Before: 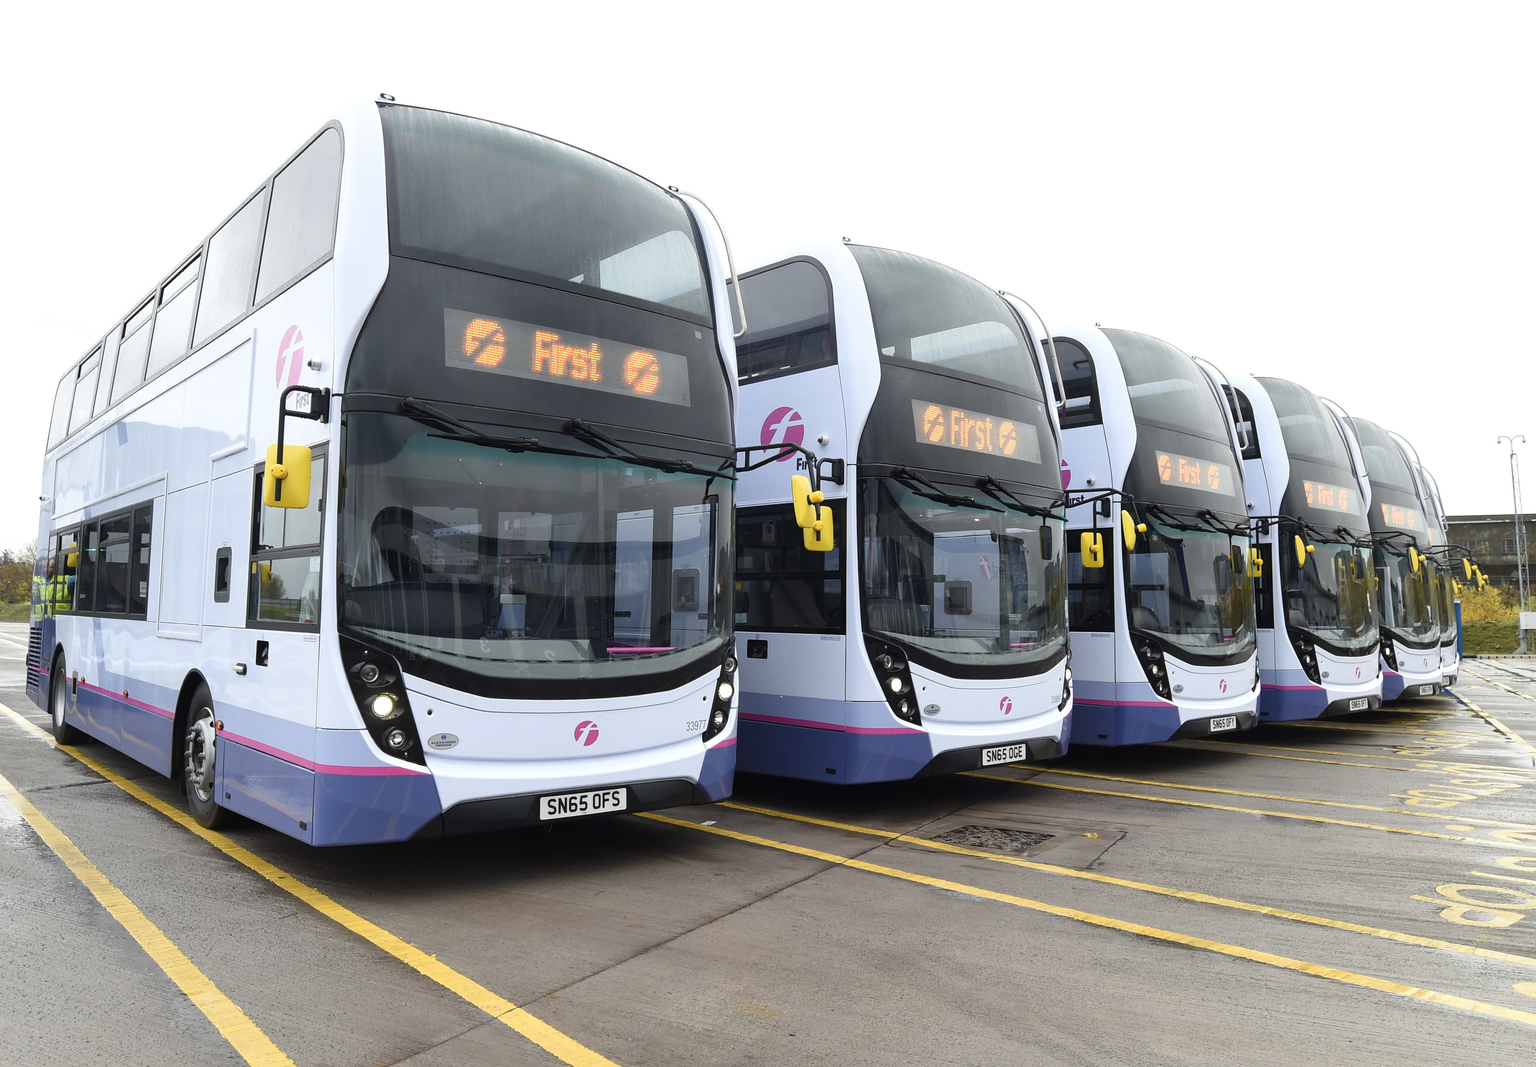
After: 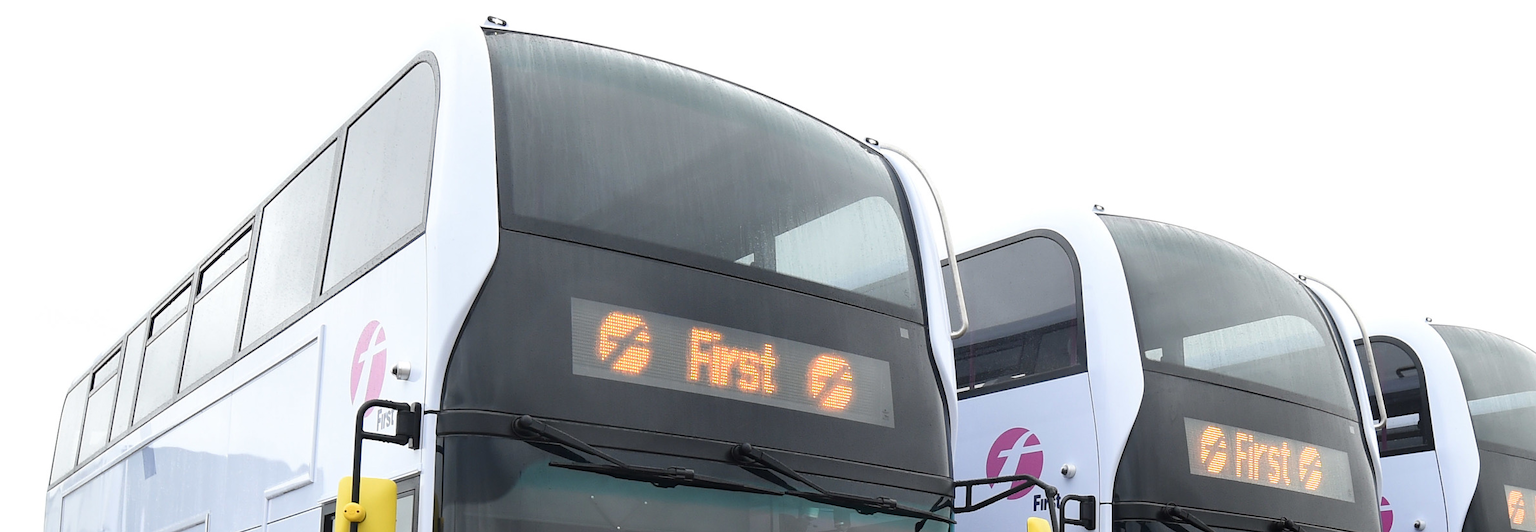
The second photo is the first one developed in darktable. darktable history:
crop: left 0.579%, top 7.627%, right 23.167%, bottom 54.275%
haze removal: compatibility mode true, adaptive false
